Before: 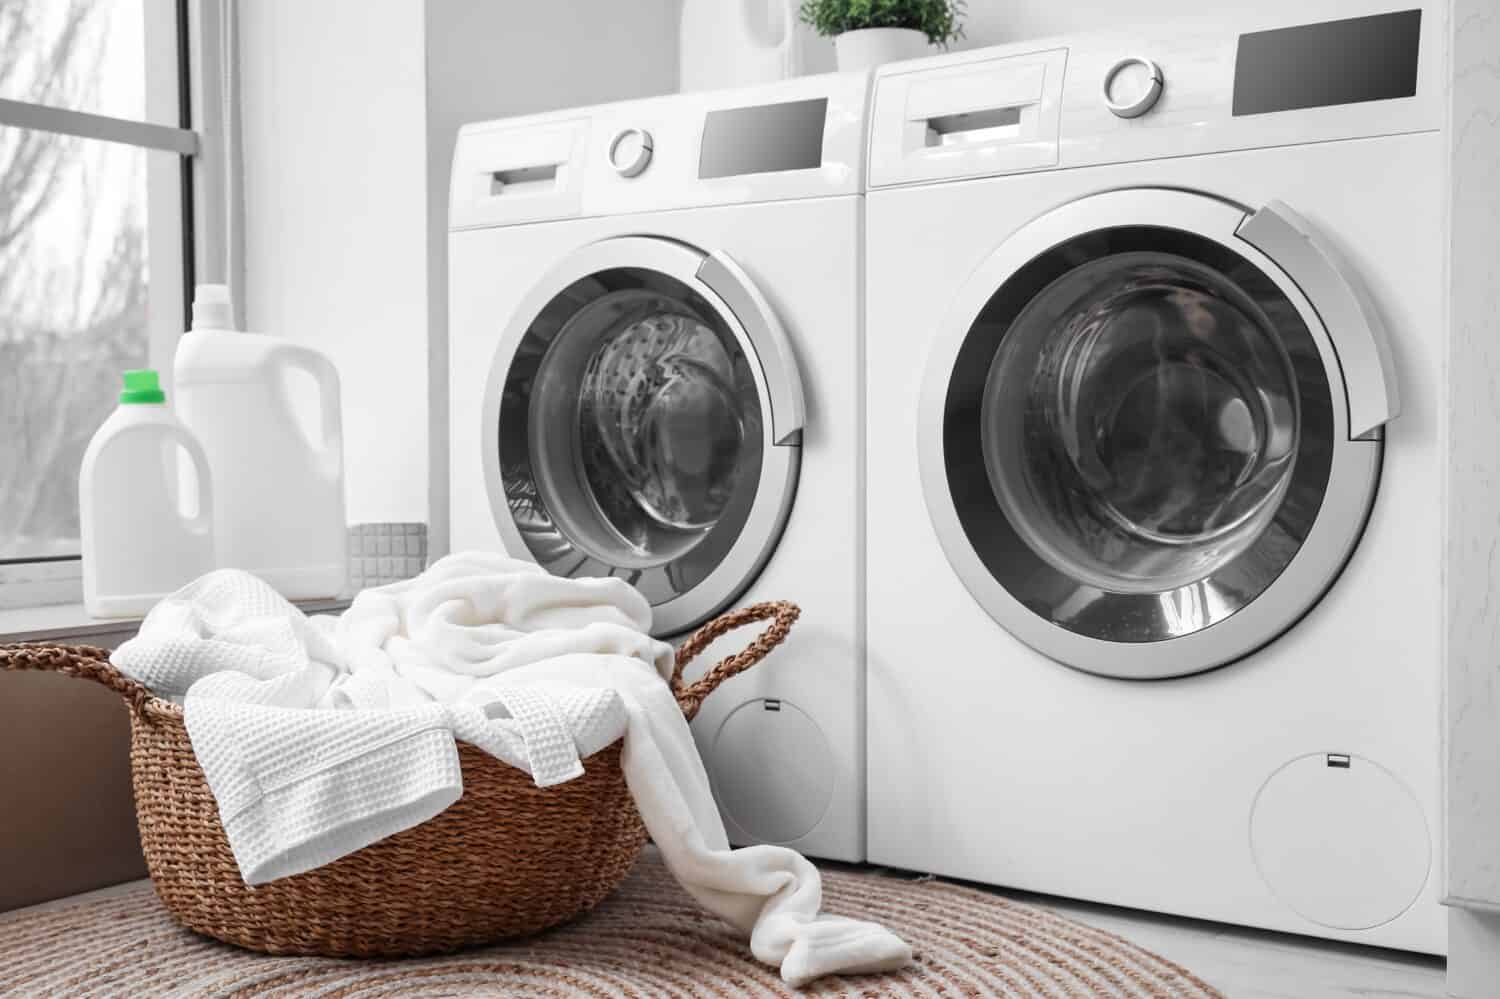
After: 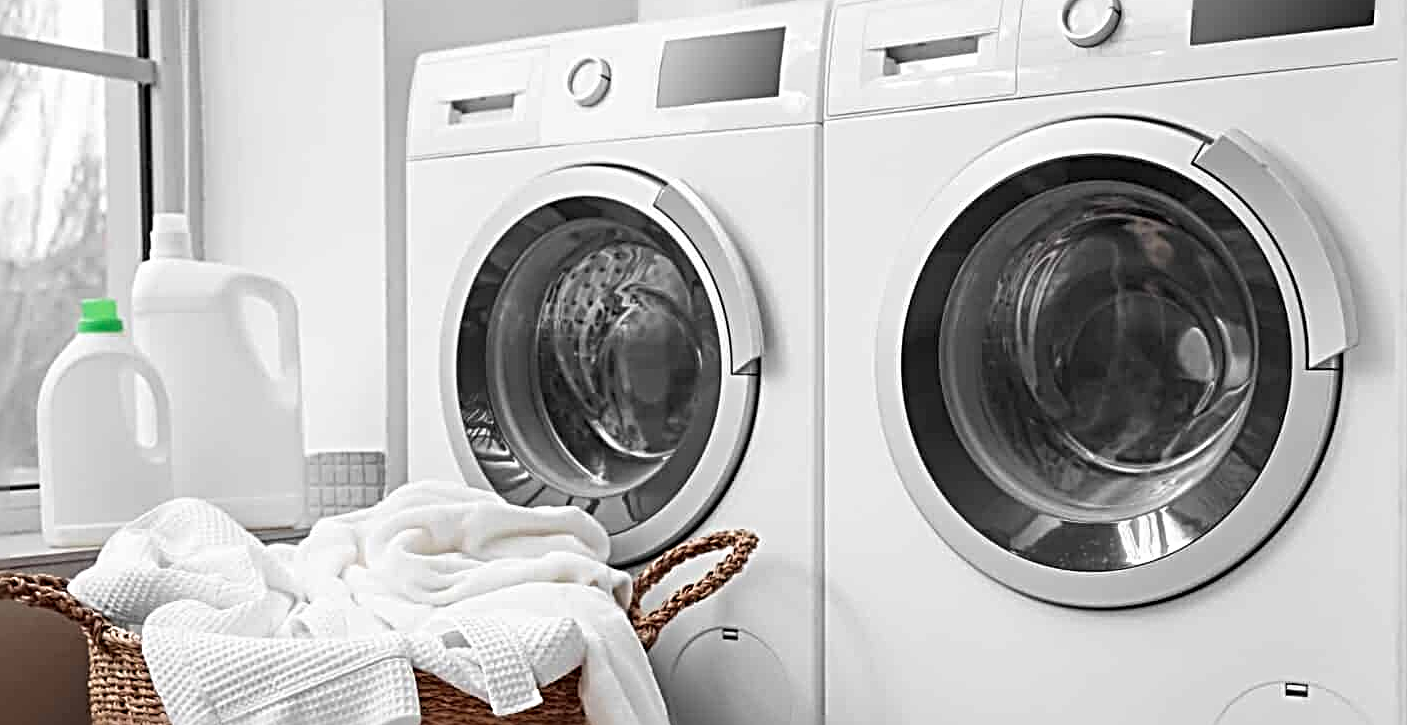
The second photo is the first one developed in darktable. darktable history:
crop: left 2.811%, top 7.186%, right 3.355%, bottom 20.226%
sharpen: radius 3.737, amount 0.916
